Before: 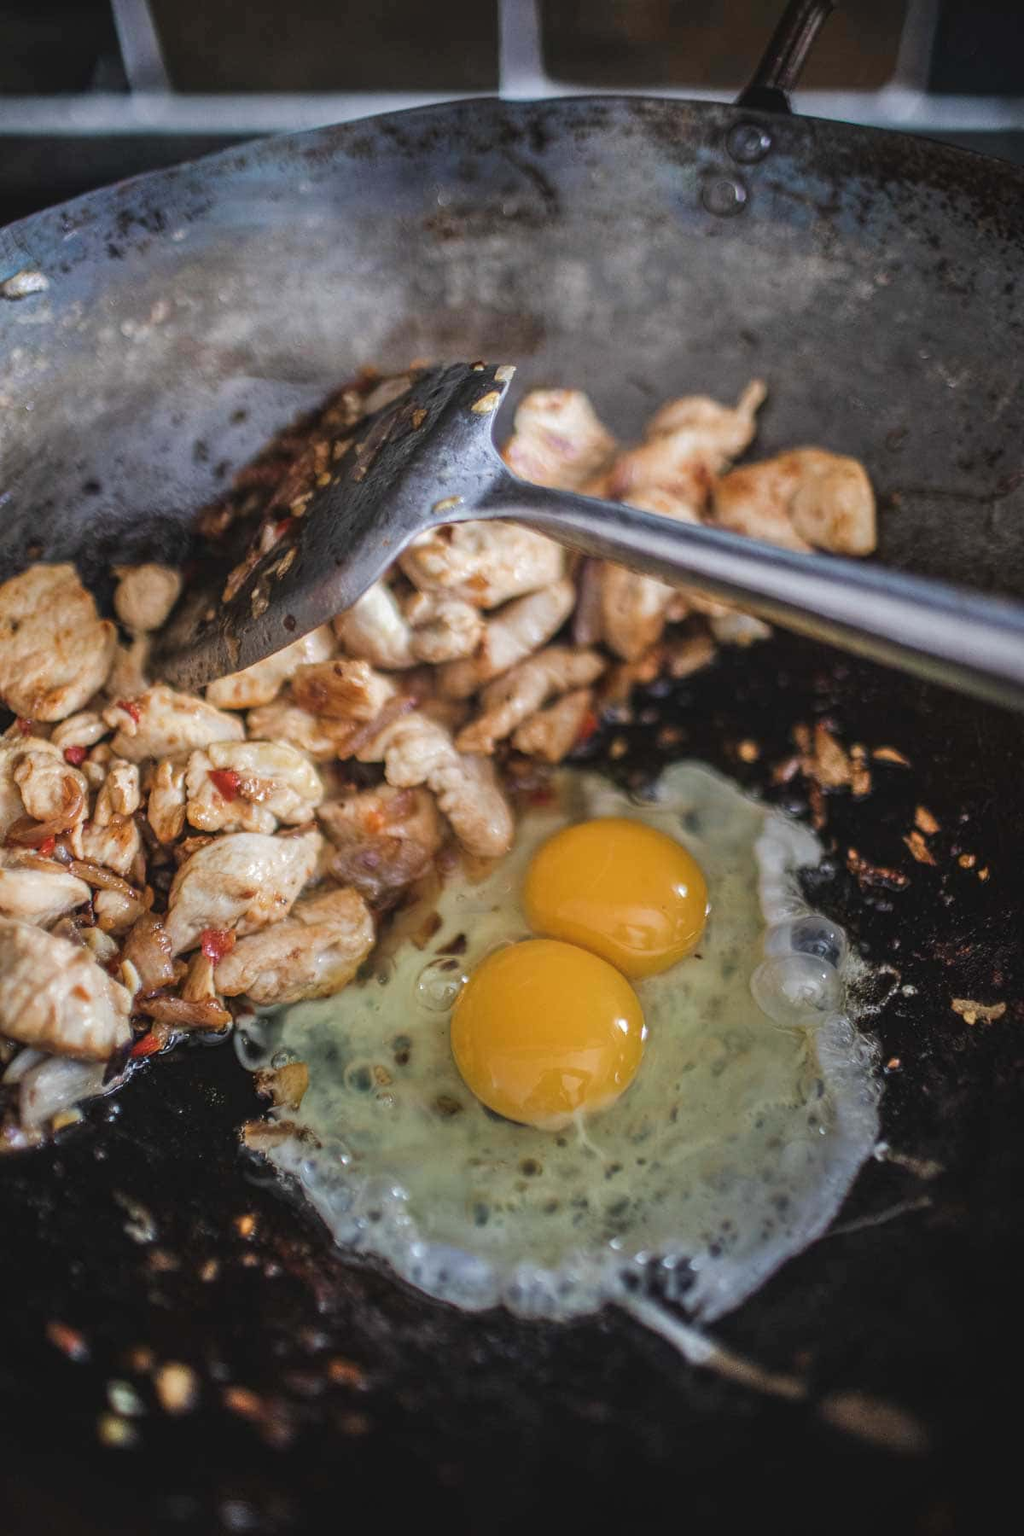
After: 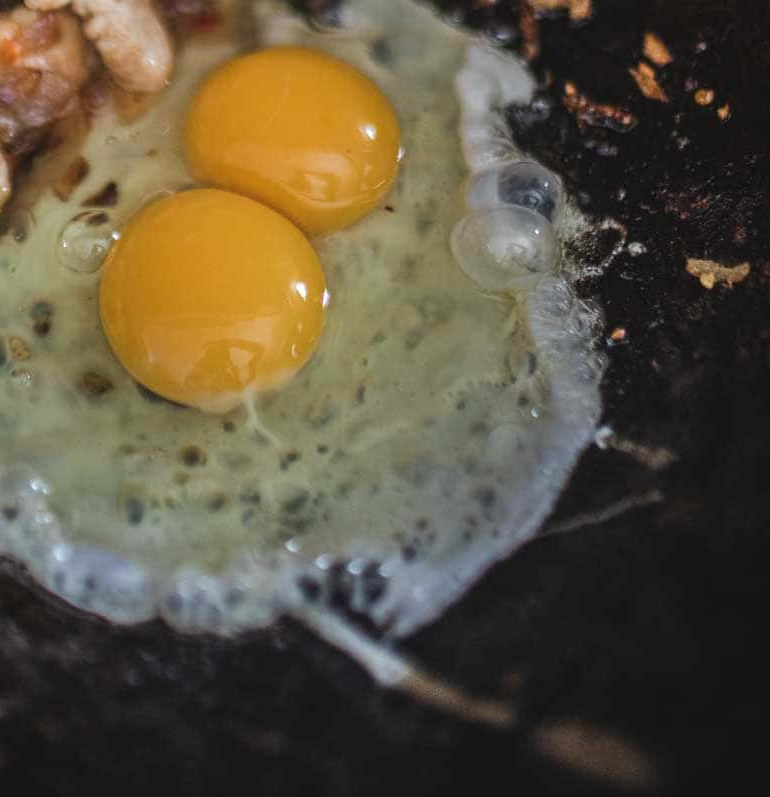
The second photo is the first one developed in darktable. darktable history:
crop and rotate: left 35.768%, top 50.719%, bottom 4.999%
